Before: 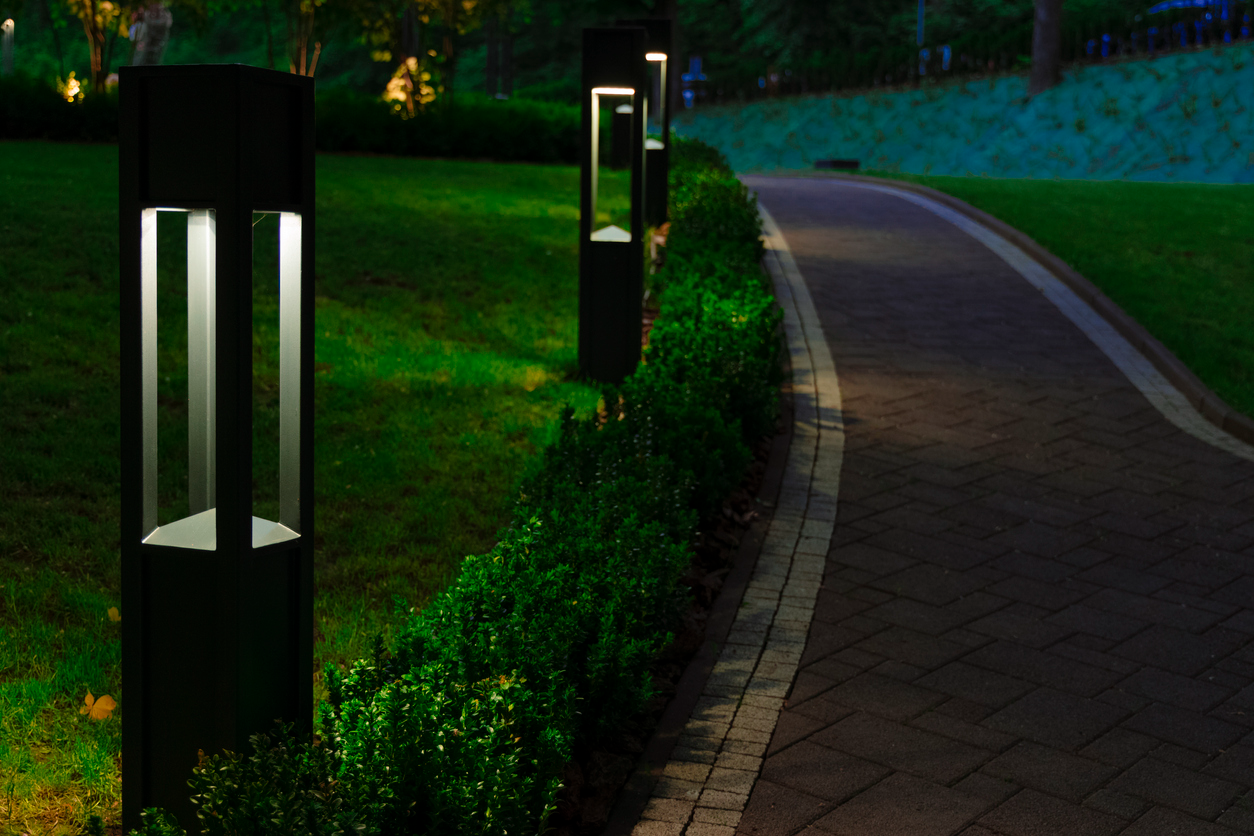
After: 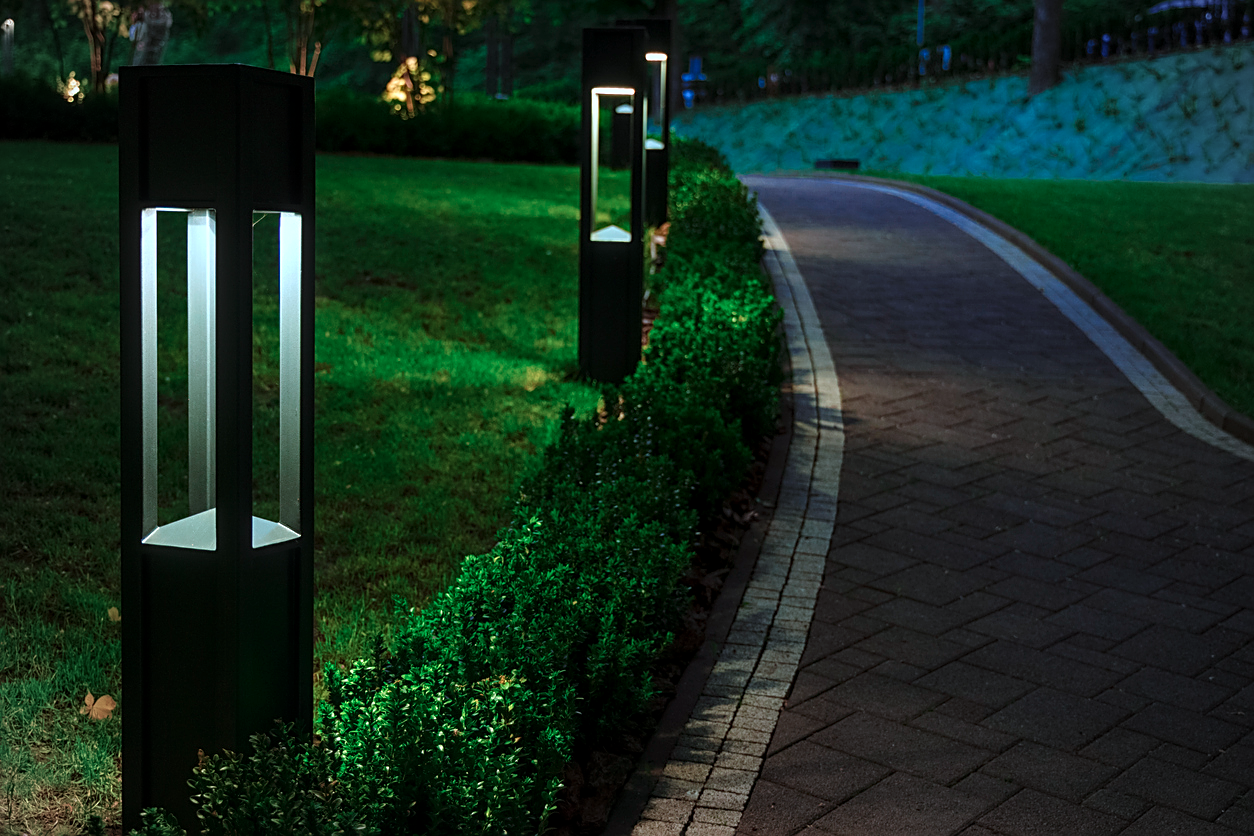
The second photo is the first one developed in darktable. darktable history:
sharpen: on, module defaults
contrast brightness saturation: contrast 0.03, brightness -0.04
vignetting: fall-off start 74.49%, fall-off radius 65.9%, brightness -0.628, saturation -0.68
local contrast: detail 130%
color correction: highlights a* -9.35, highlights b* -23.15
exposure: black level correction -0.002, exposure 0.54 EV, compensate highlight preservation false
